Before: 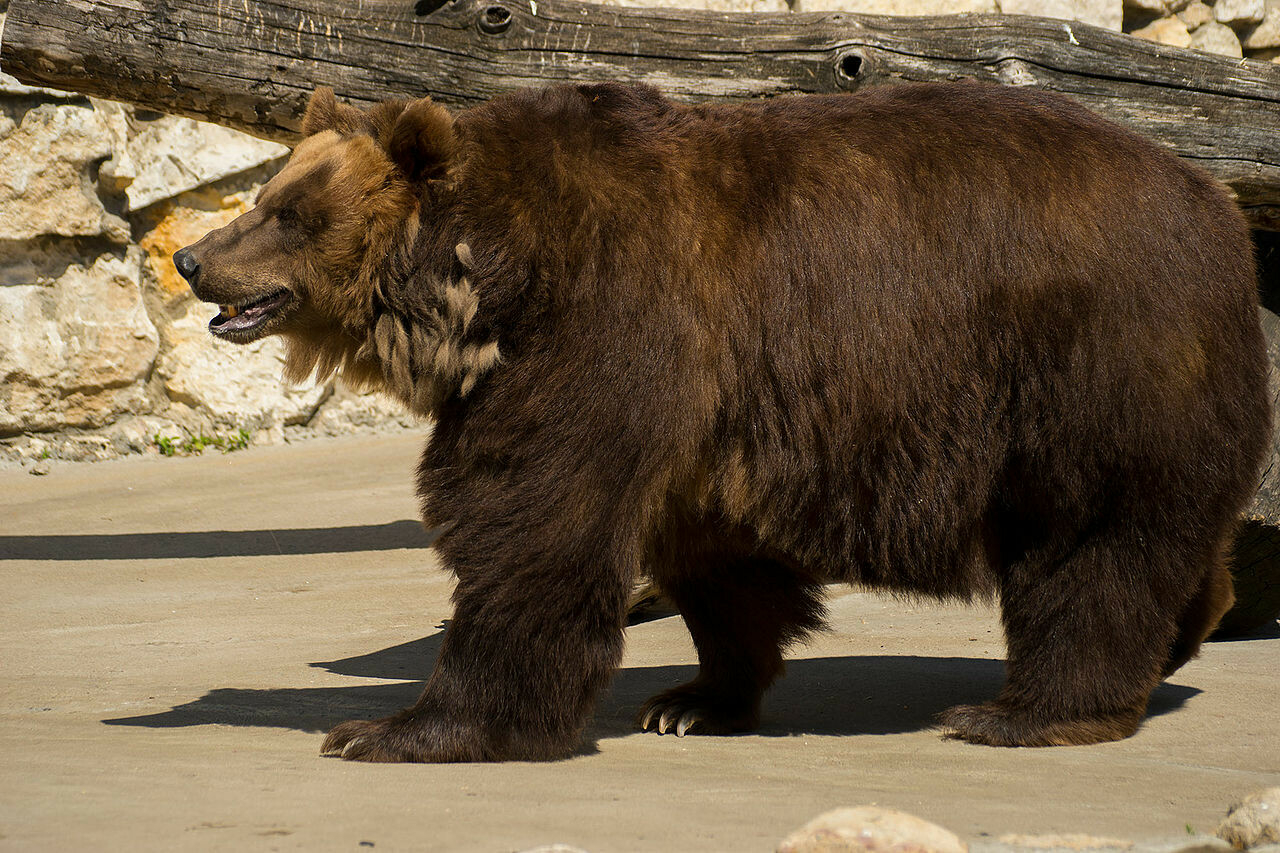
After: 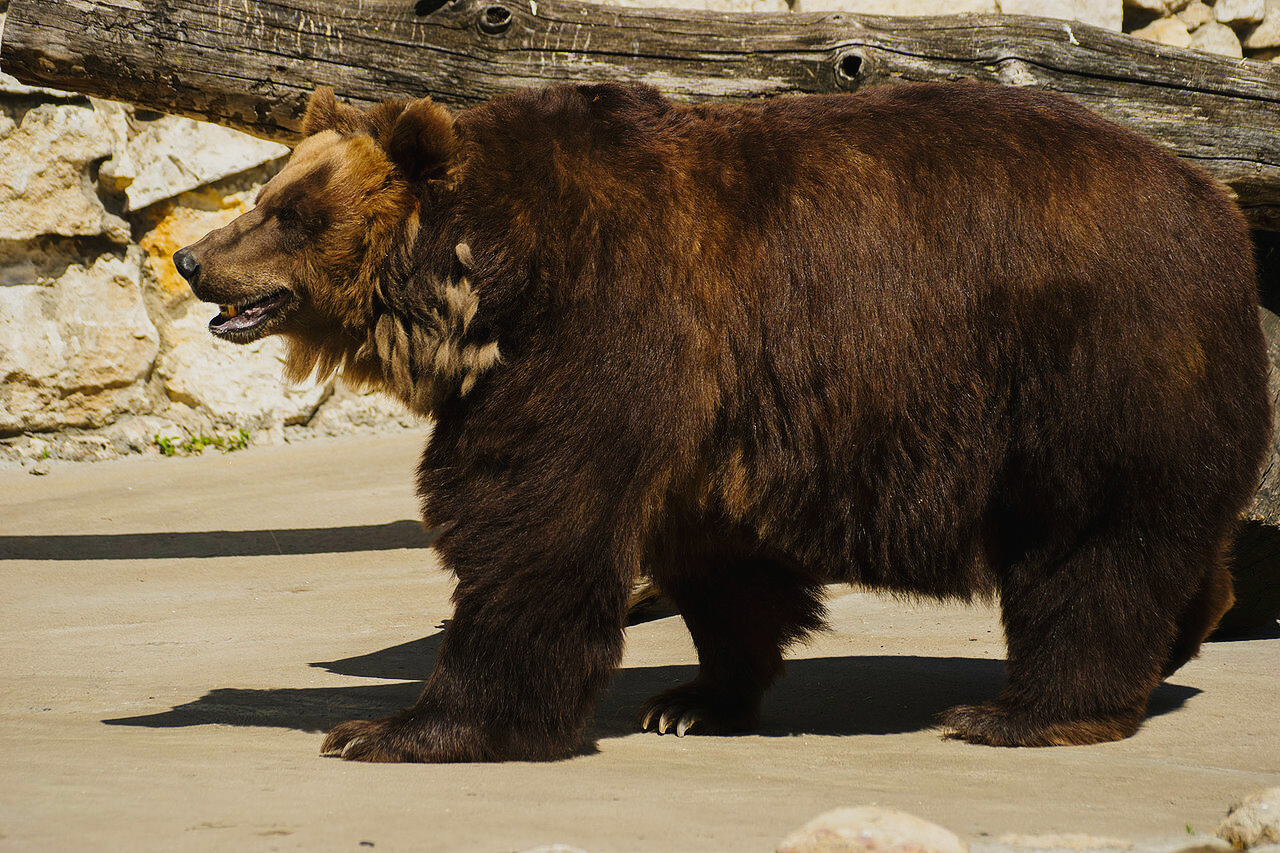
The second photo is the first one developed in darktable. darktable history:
tone curve: curves: ch0 [(0, 0.019) (0.204, 0.162) (0.491, 0.519) (0.748, 0.765) (1, 0.919)]; ch1 [(0, 0) (0.179, 0.173) (0.322, 0.32) (0.442, 0.447) (0.496, 0.504) (0.566, 0.585) (0.761, 0.803) (1, 1)]; ch2 [(0, 0) (0.434, 0.447) (0.483, 0.487) (0.555, 0.563) (0.697, 0.68) (1, 1)], preserve colors none
